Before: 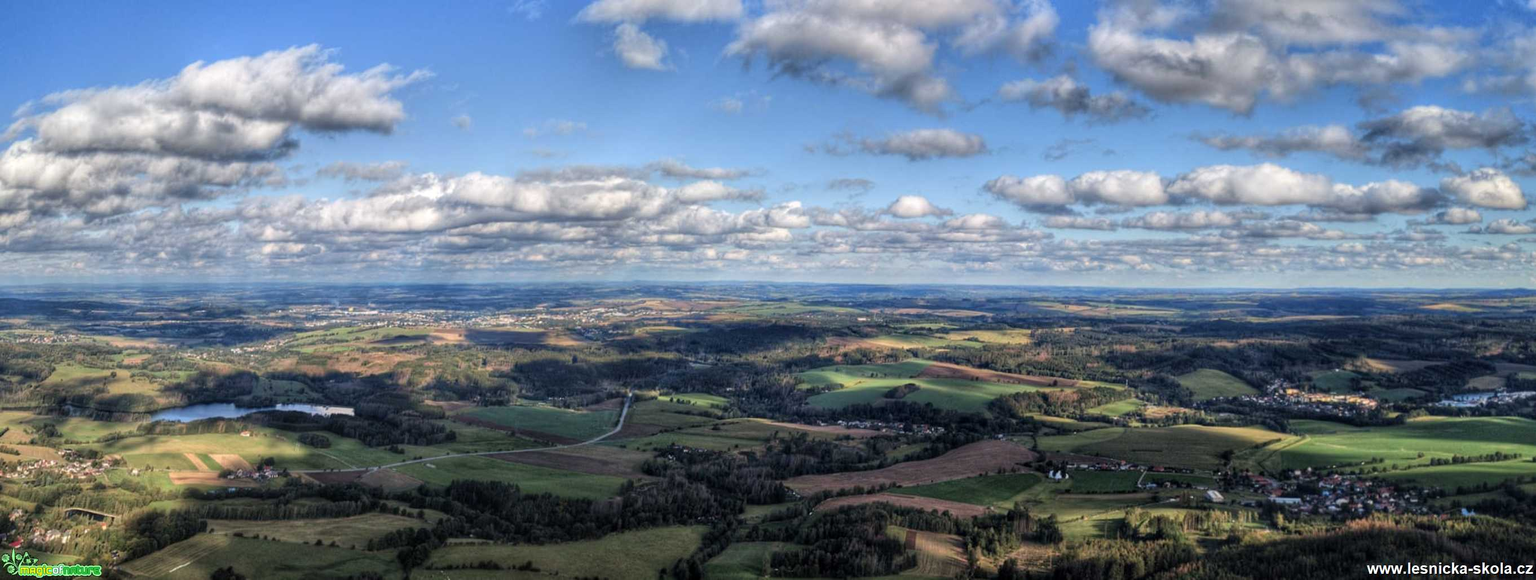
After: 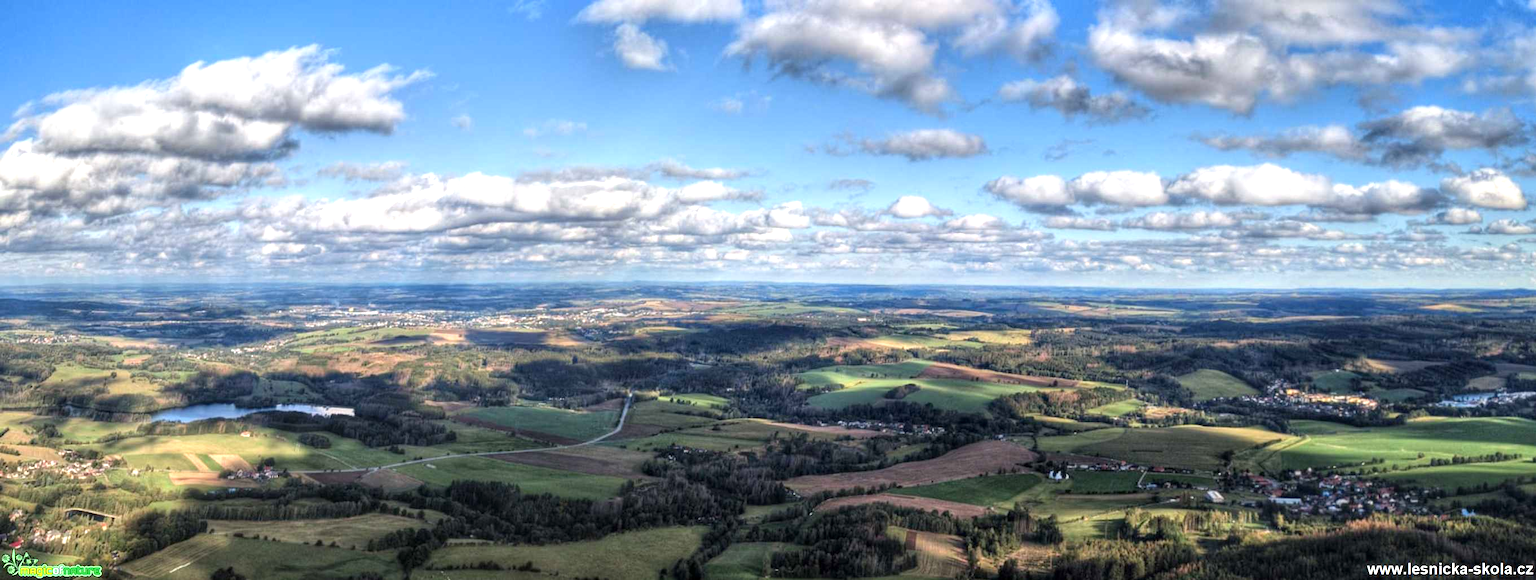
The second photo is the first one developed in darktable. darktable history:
color zones: curves: ch0 [(0, 0.5) (0.143, 0.5) (0.286, 0.5) (0.429, 0.5) (0.571, 0.5) (0.714, 0.476) (0.857, 0.5) (1, 0.5)]; ch2 [(0, 0.5) (0.143, 0.5) (0.286, 0.5) (0.429, 0.5) (0.571, 0.5) (0.714, 0.487) (0.857, 0.5) (1, 0.5)]
exposure: exposure 0.661 EV, compensate highlight preservation false
